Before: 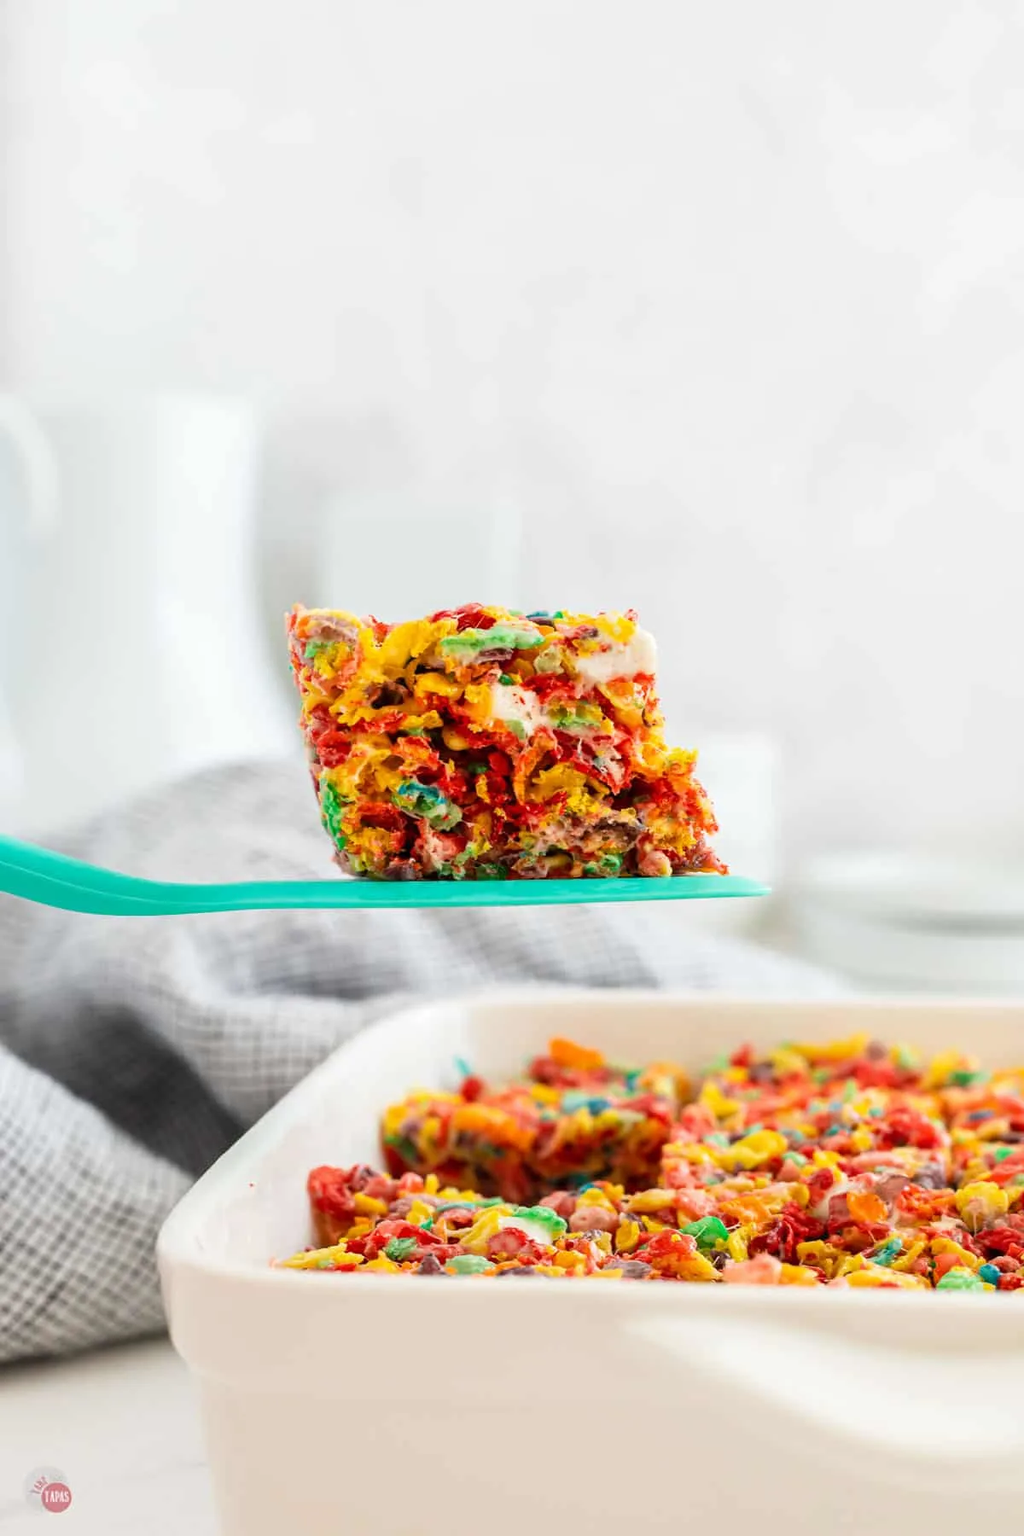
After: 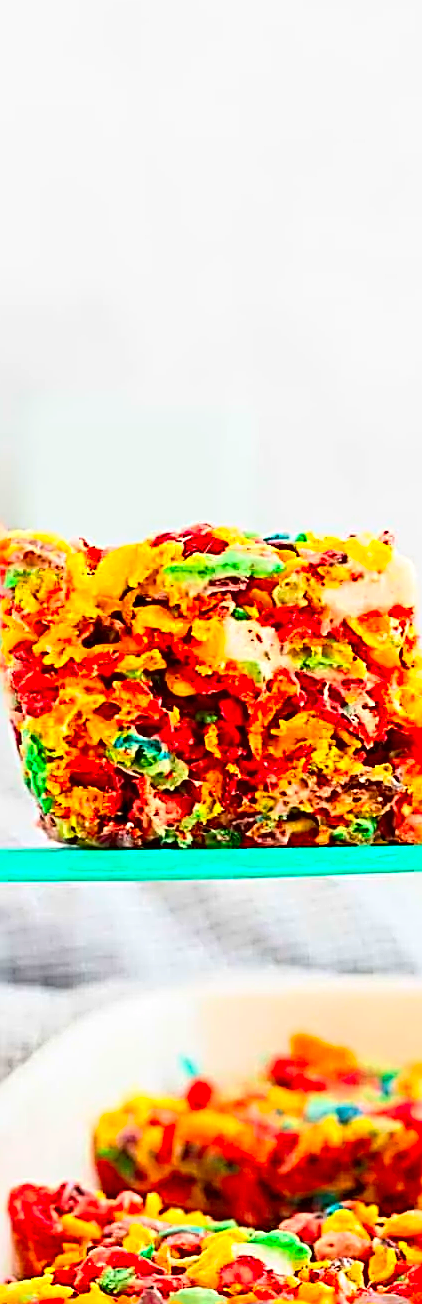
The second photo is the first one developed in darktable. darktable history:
sharpen: radius 3.158, amount 1.731
contrast brightness saturation: contrast 0.2, brightness 0.2, saturation 0.8
crop and rotate: left 29.476%, top 10.214%, right 35.32%, bottom 17.333%
